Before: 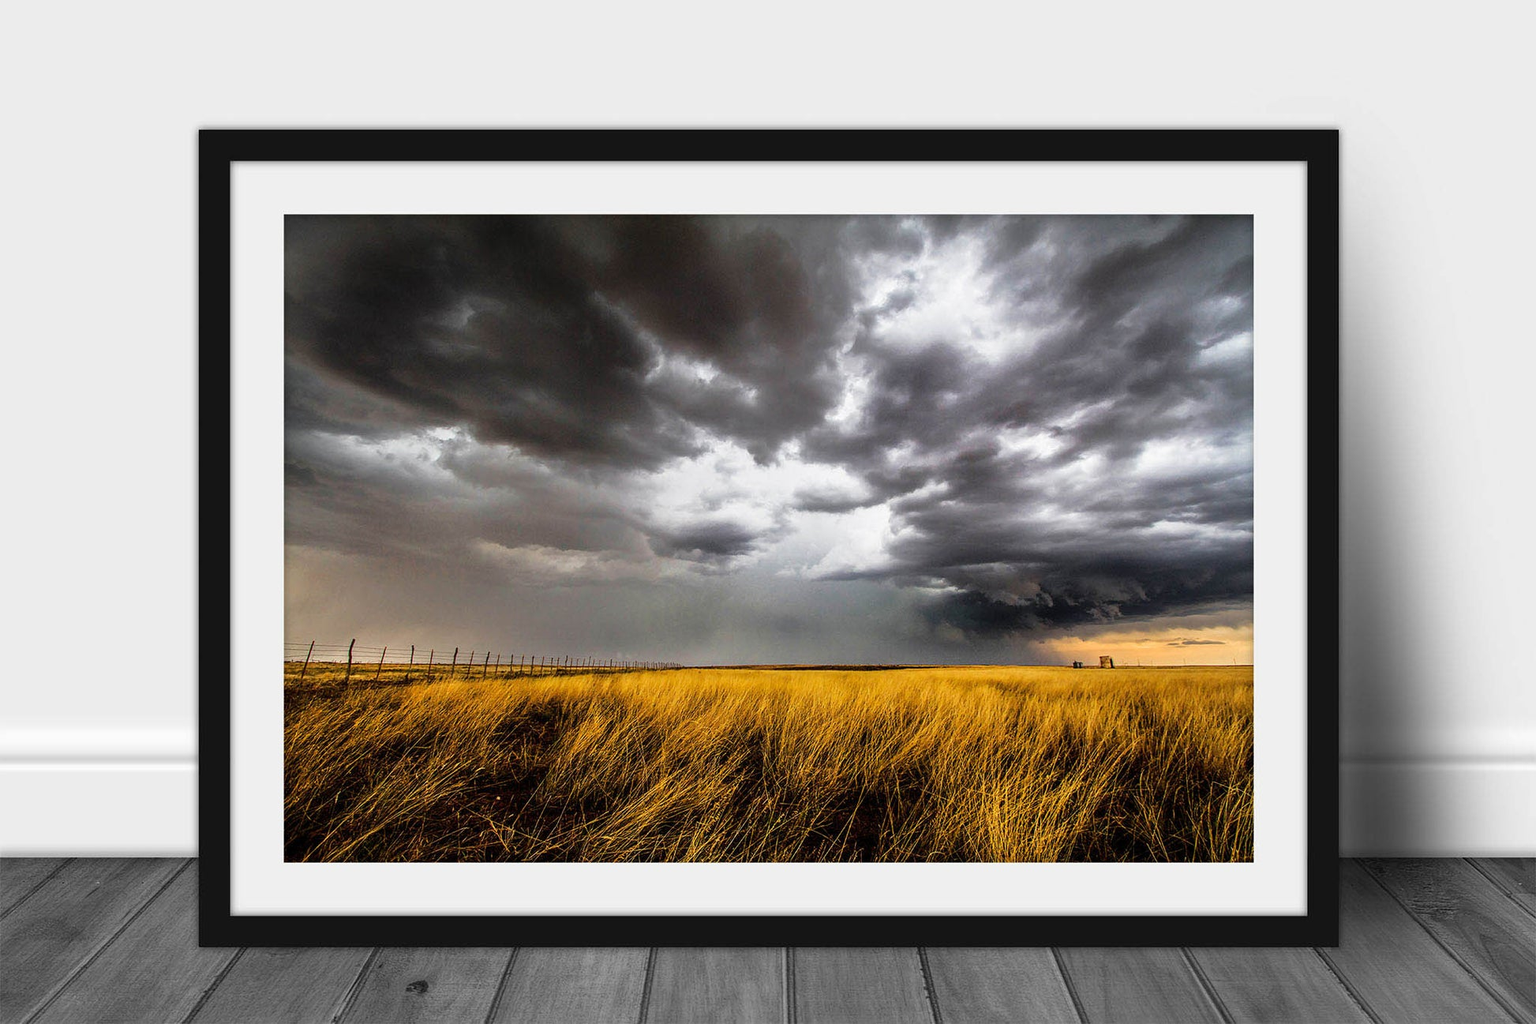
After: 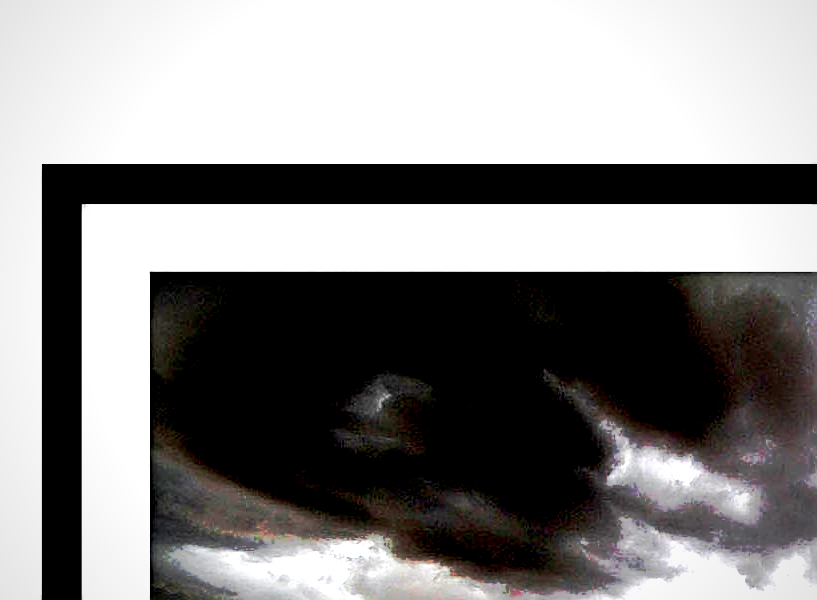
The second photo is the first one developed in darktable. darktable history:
tone equalizer: -8 EV -0.75 EV, -7 EV -0.7 EV, -6 EV -0.6 EV, -5 EV -0.4 EV, -3 EV 0.4 EV, -2 EV 0.6 EV, -1 EV 0.7 EV, +0 EV 0.75 EV, edges refinement/feathering 500, mask exposure compensation -1.57 EV, preserve details no
velvia: on, module defaults
crop and rotate: left 10.817%, top 0.062%, right 47.194%, bottom 53.626%
tone curve: curves: ch0 [(0, 0) (0.003, 0.003) (0.011, 0.01) (0.025, 0.023) (0.044, 0.042) (0.069, 0.065) (0.1, 0.094) (0.136, 0.127) (0.177, 0.166) (0.224, 0.211) (0.277, 0.26) (0.335, 0.315) (0.399, 0.375) (0.468, 0.44) (0.543, 0.658) (0.623, 0.718) (0.709, 0.782) (0.801, 0.851) (0.898, 0.923) (1, 1)], preserve colors none
exposure: black level correction 0.04, exposure 0.5 EV, compensate highlight preservation false
vignetting: fall-off radius 93.87%
sharpen: on, module defaults
